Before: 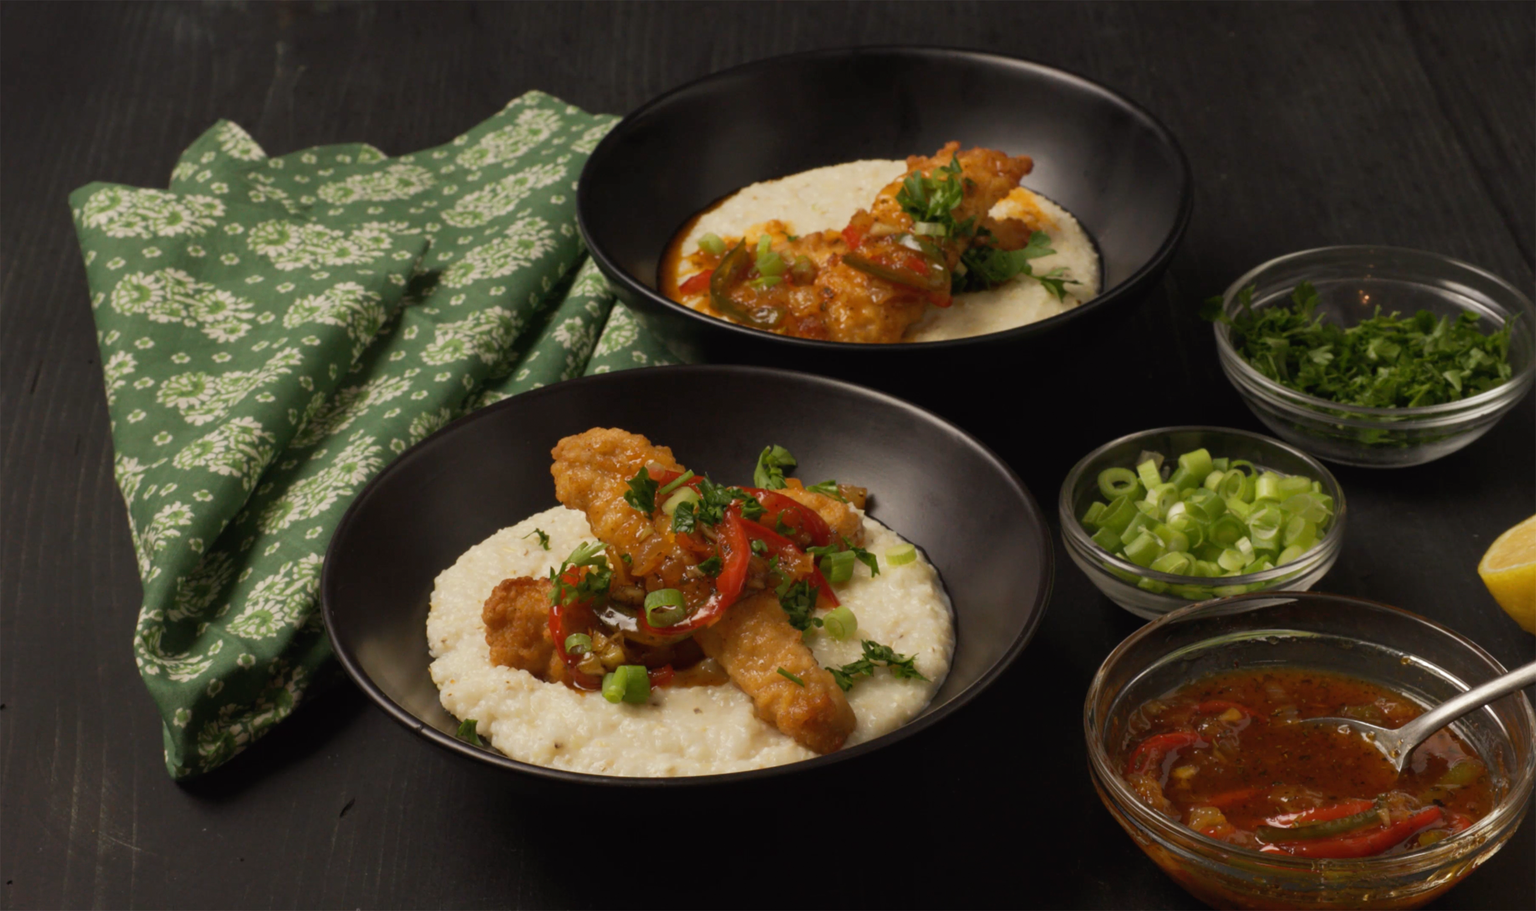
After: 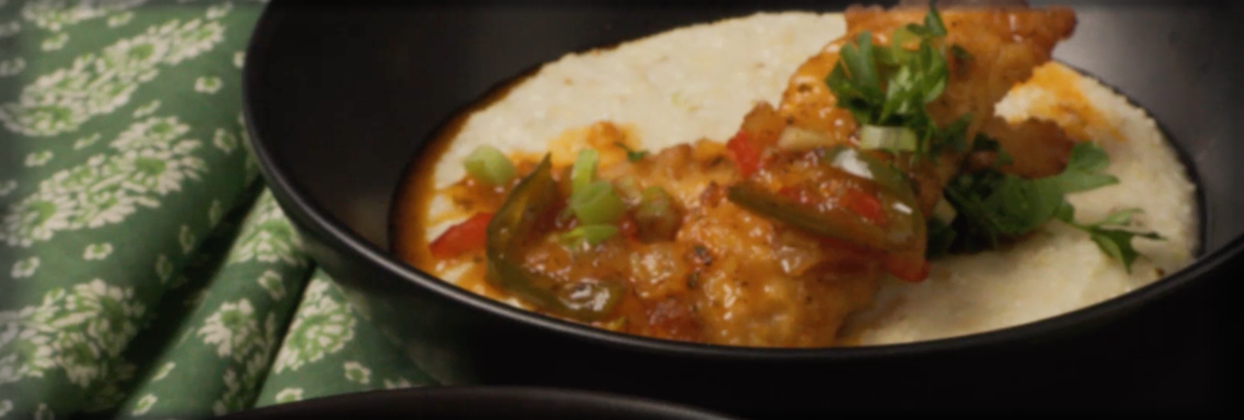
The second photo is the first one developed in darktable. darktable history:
crop: left 28.938%, top 16.845%, right 26.709%, bottom 57.903%
contrast brightness saturation: saturation -0.057
vignetting: fall-off start 93.09%, fall-off radius 5.43%, automatic ratio true, width/height ratio 1.33, shape 0.053
